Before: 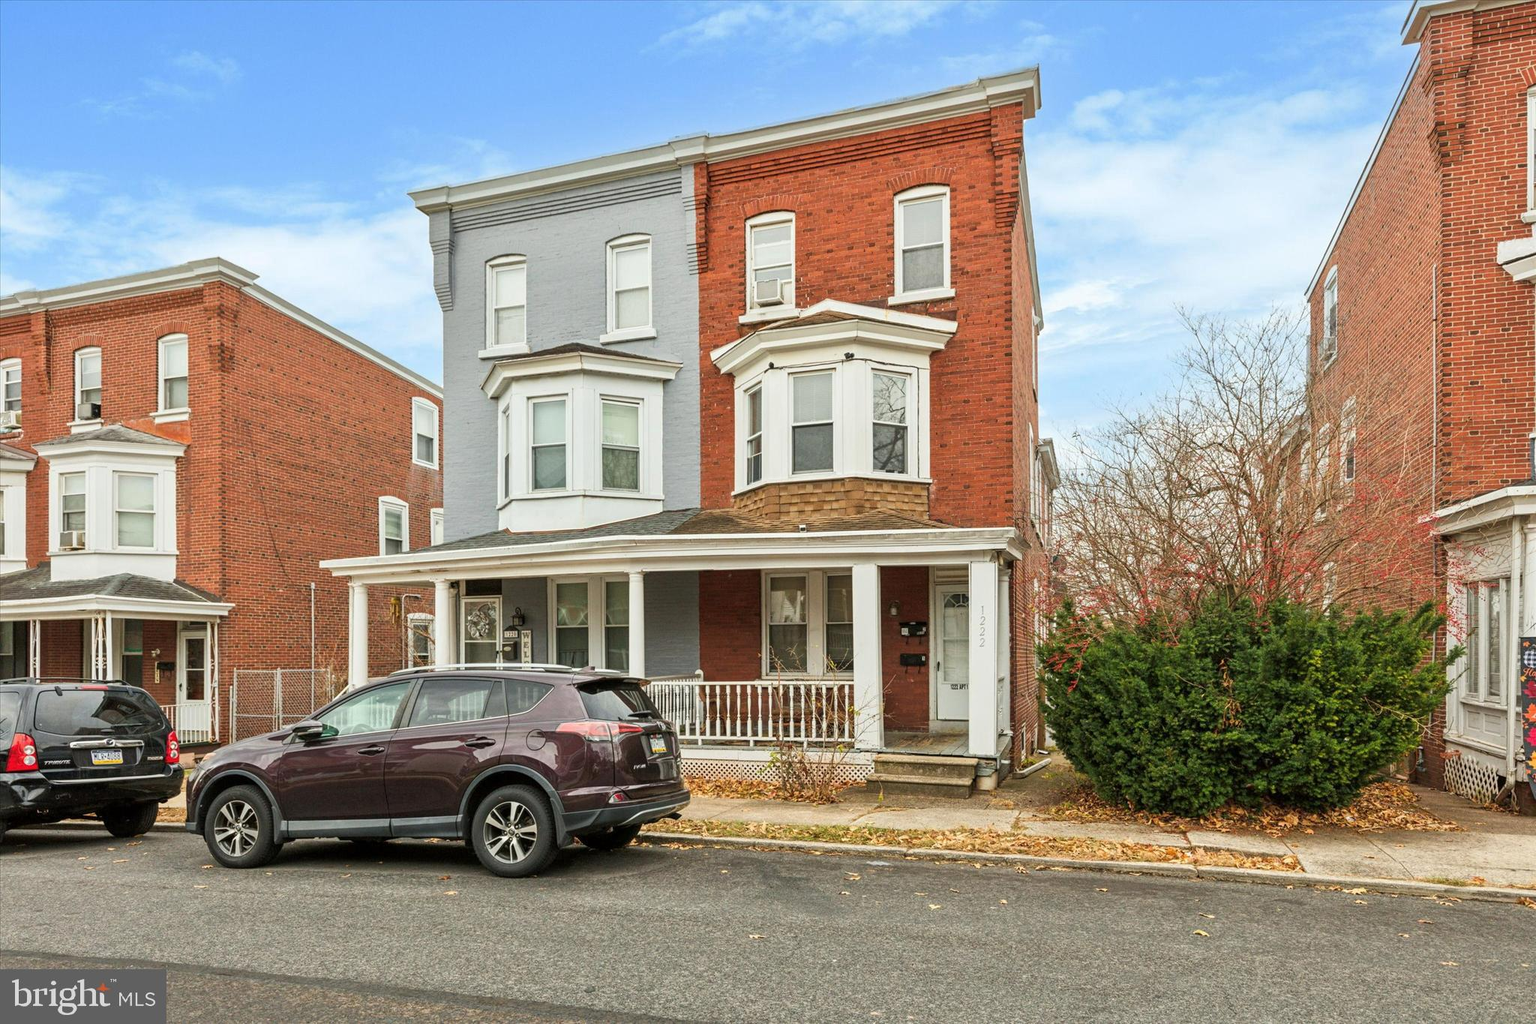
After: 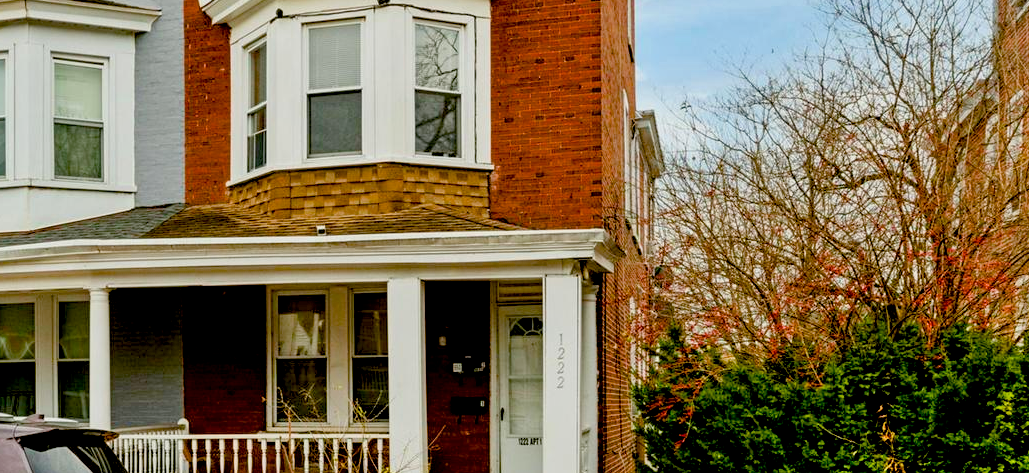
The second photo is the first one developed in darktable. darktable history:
shadows and highlights: soften with gaussian
crop: left 36.607%, top 34.735%, right 13.146%, bottom 30.611%
color balance rgb: perceptual saturation grading › global saturation 35%, perceptual saturation grading › highlights -25%, perceptual saturation grading › shadows 50%
exposure: black level correction 0.046, exposure -0.228 EV, compensate highlight preservation false
